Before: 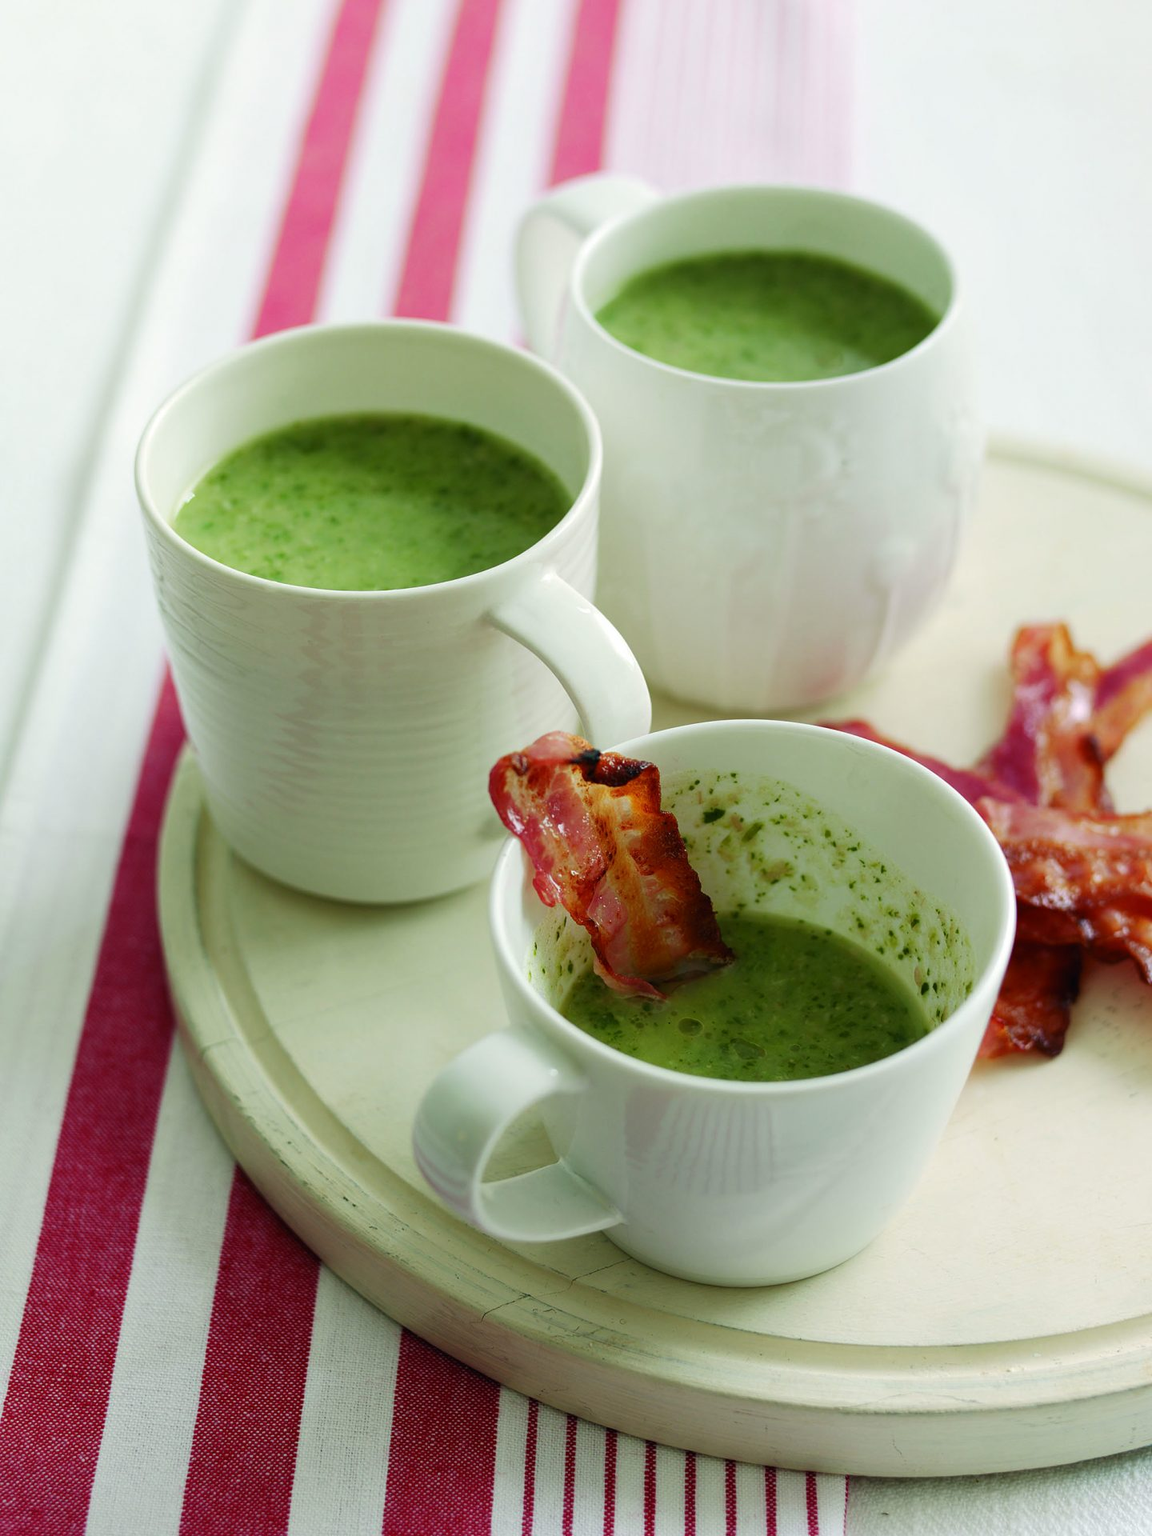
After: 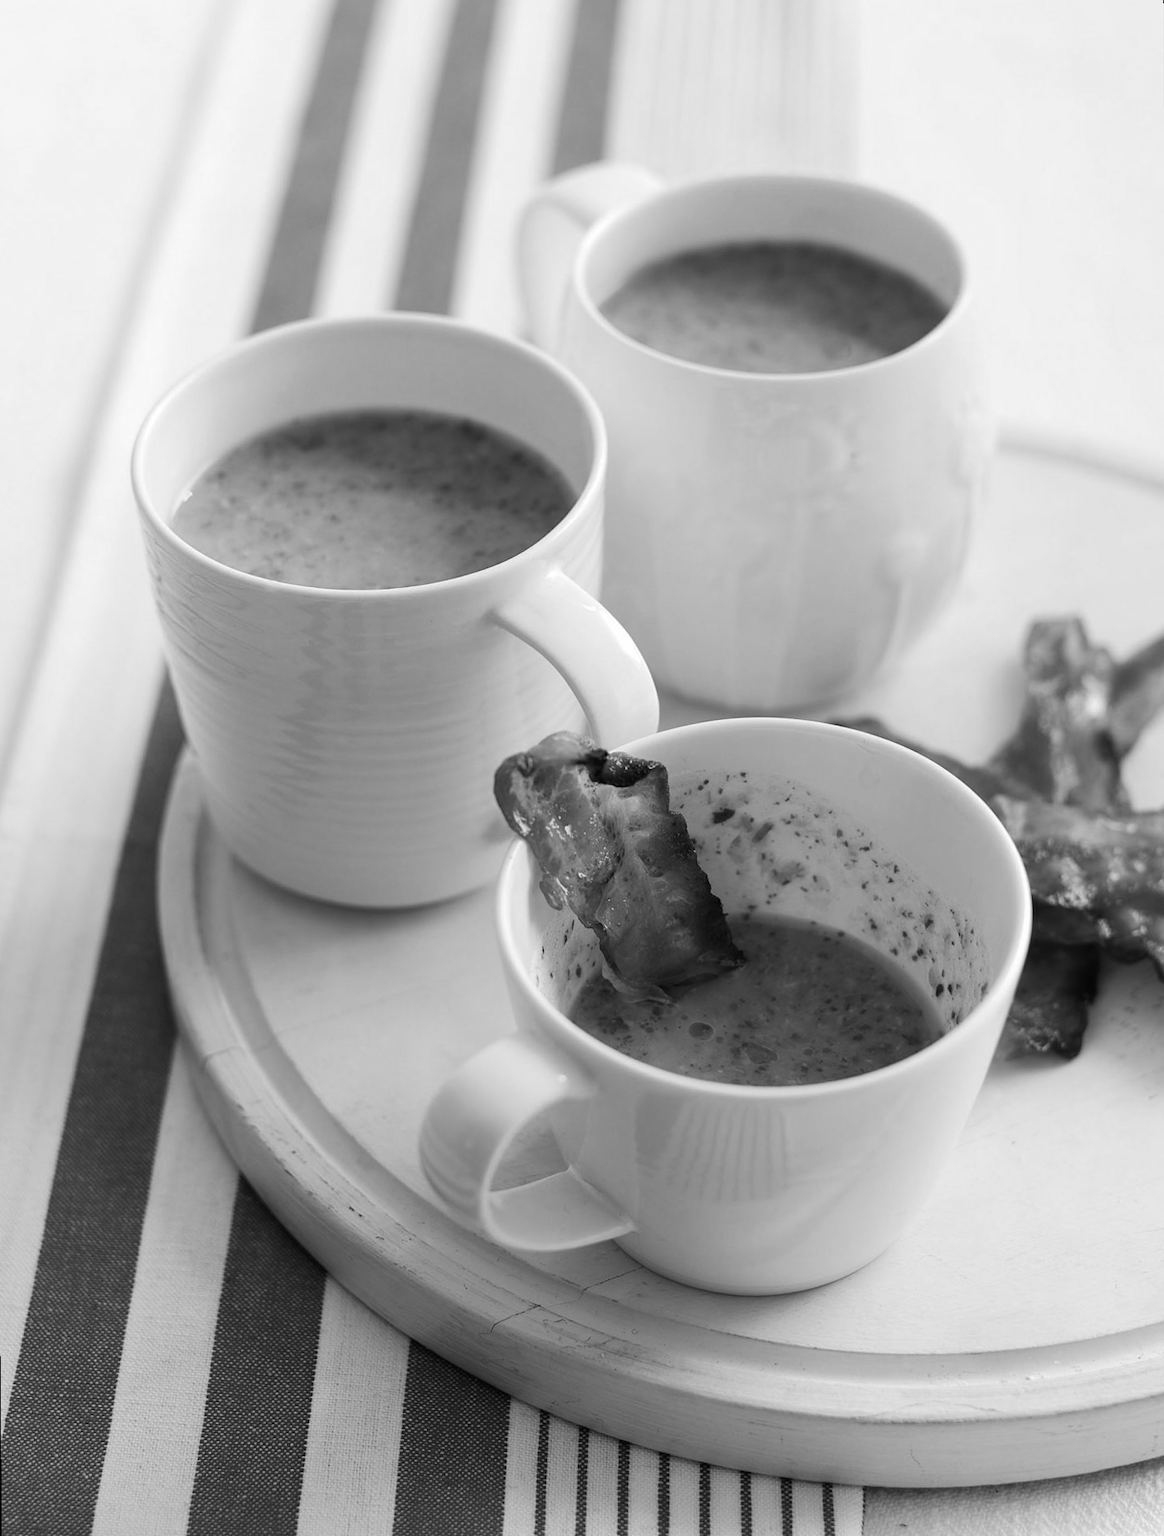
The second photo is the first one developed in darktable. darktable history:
rotate and perspective: rotation -0.45°, automatic cropping original format, crop left 0.008, crop right 0.992, crop top 0.012, crop bottom 0.988
monochrome: on, module defaults
